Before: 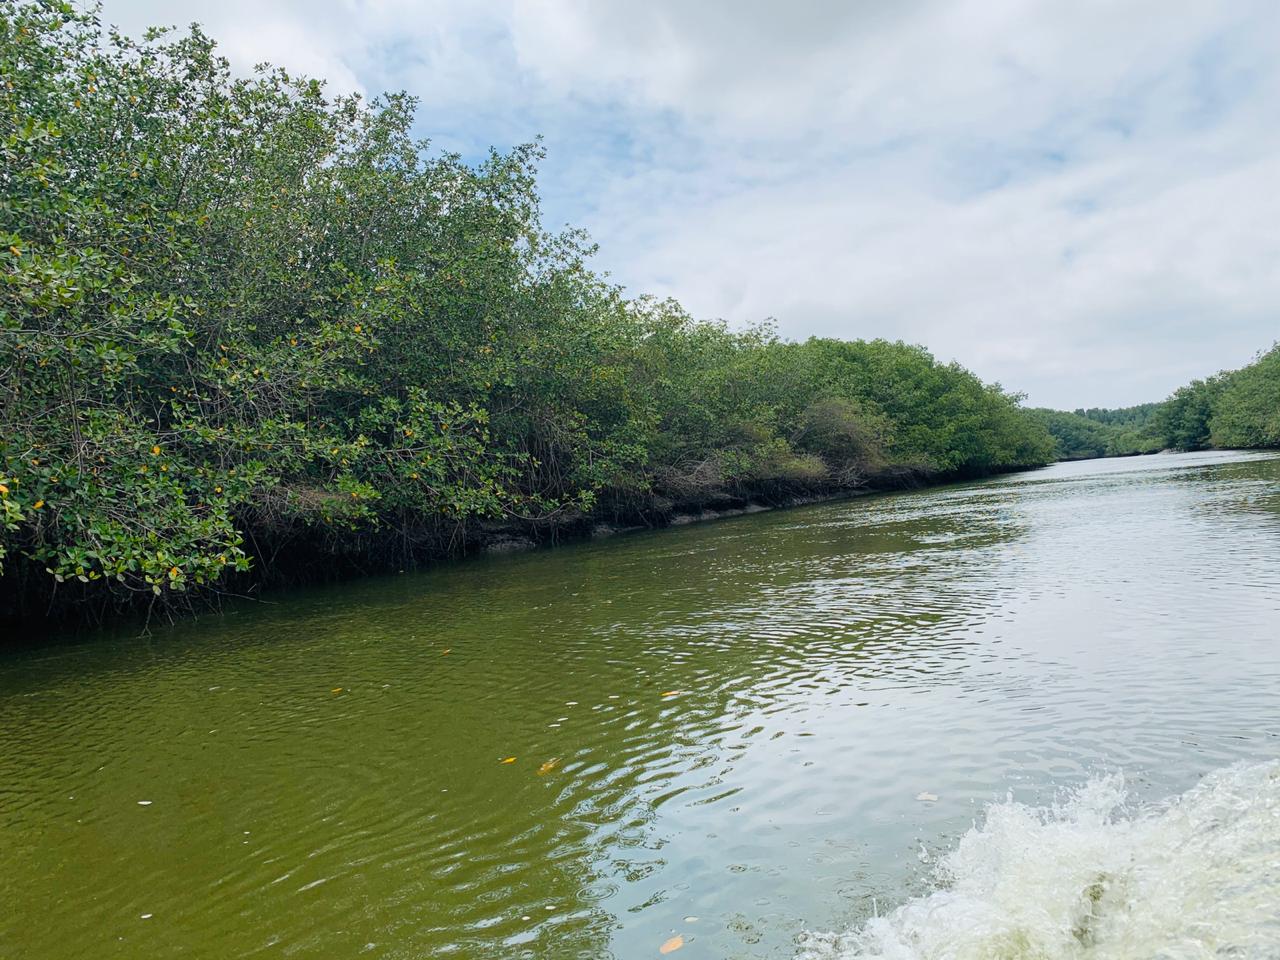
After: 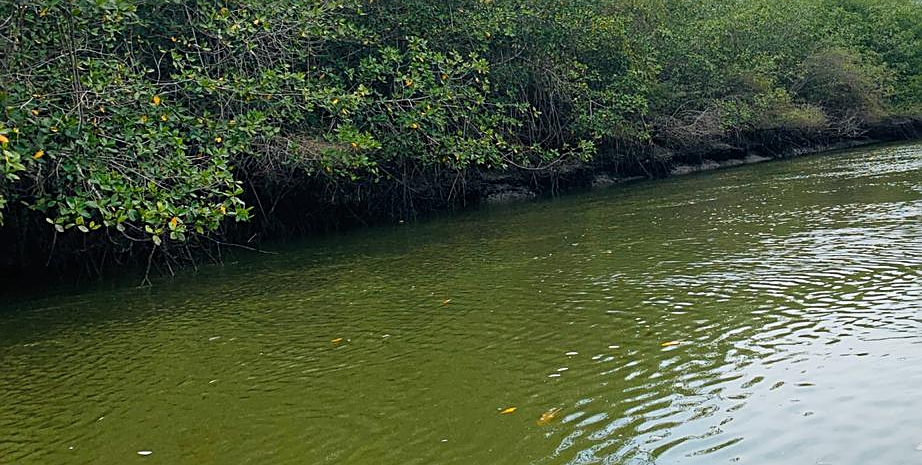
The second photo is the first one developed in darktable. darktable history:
crop: top 36.498%, right 27.964%, bottom 14.995%
sharpen: on, module defaults
white balance: emerald 1
